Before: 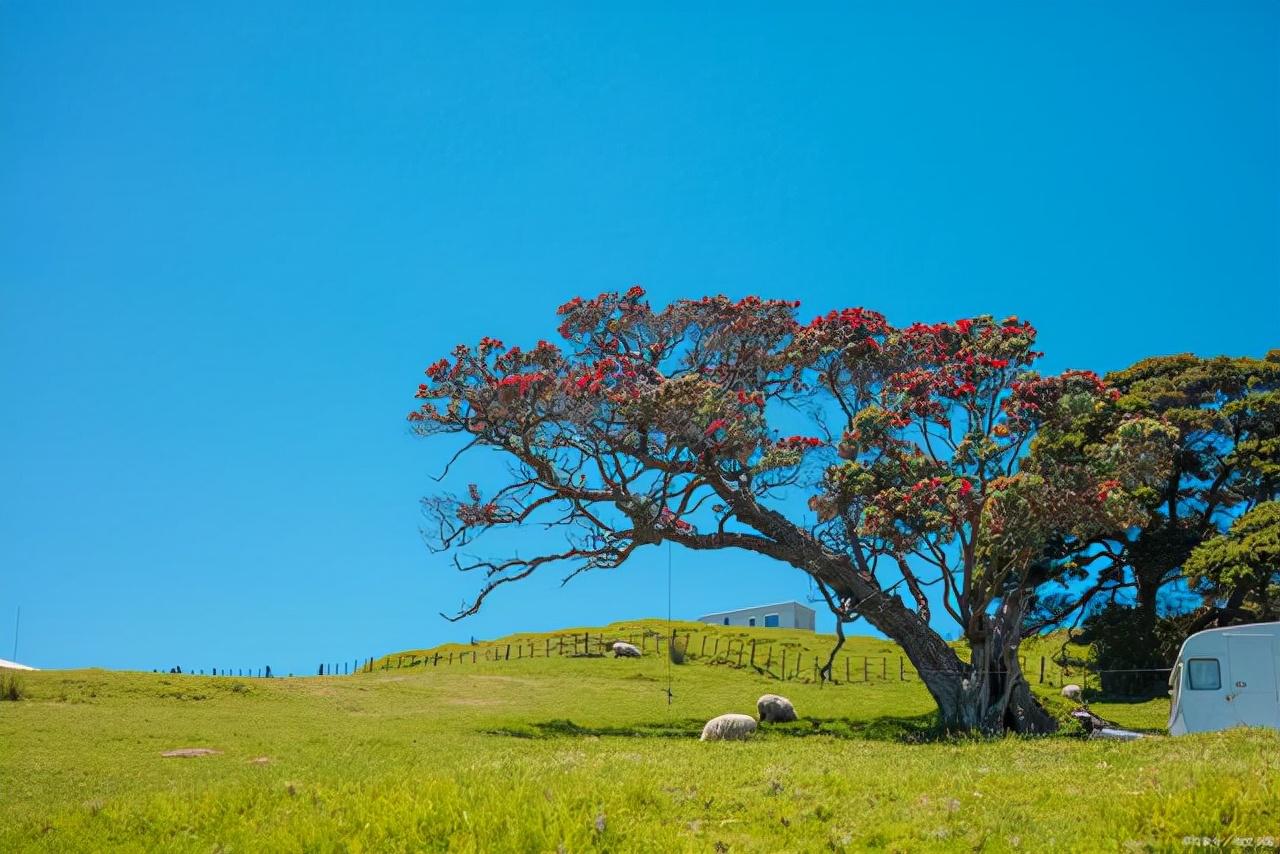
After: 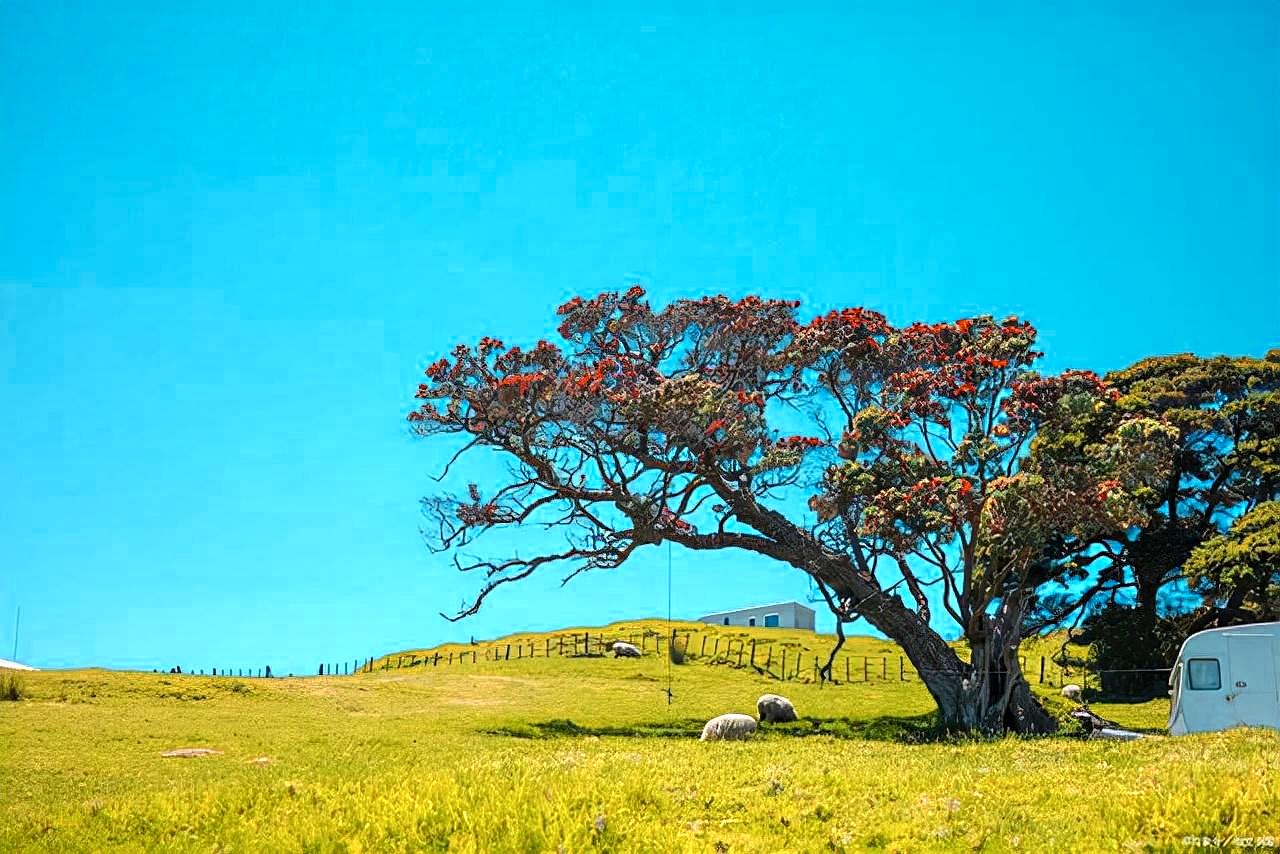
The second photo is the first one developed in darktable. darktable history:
sharpen: on, module defaults
color balance rgb: perceptual saturation grading › global saturation 19.662%, contrast 5.035%
color zones: curves: ch0 [(0.018, 0.548) (0.197, 0.654) (0.425, 0.447) (0.605, 0.658) (0.732, 0.579)]; ch1 [(0.105, 0.531) (0.224, 0.531) (0.386, 0.39) (0.618, 0.456) (0.732, 0.456) (0.956, 0.421)]; ch2 [(0.039, 0.583) (0.215, 0.465) (0.399, 0.544) (0.465, 0.548) (0.614, 0.447) (0.724, 0.43) (0.882, 0.623) (0.956, 0.632)]
shadows and highlights: shadows 20.38, highlights -20.81, highlights color adjustment 0.05%, soften with gaussian
contrast brightness saturation: contrast 0.049
